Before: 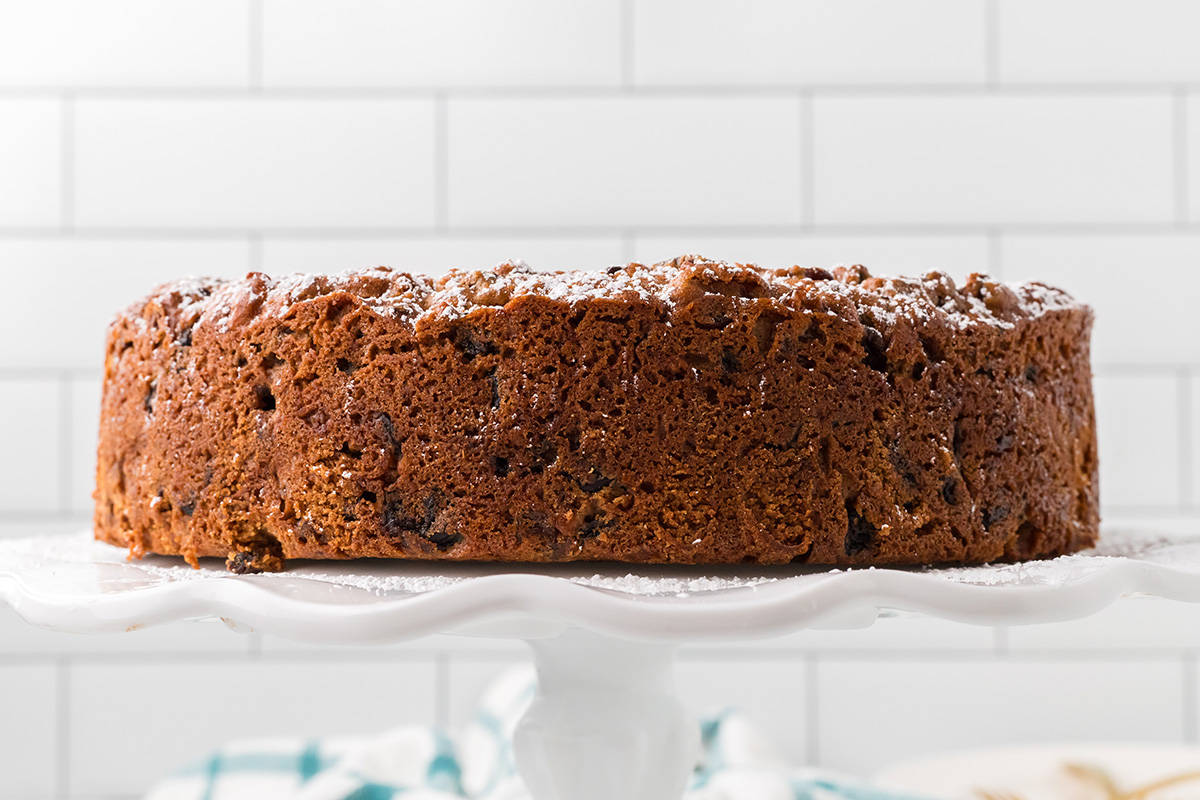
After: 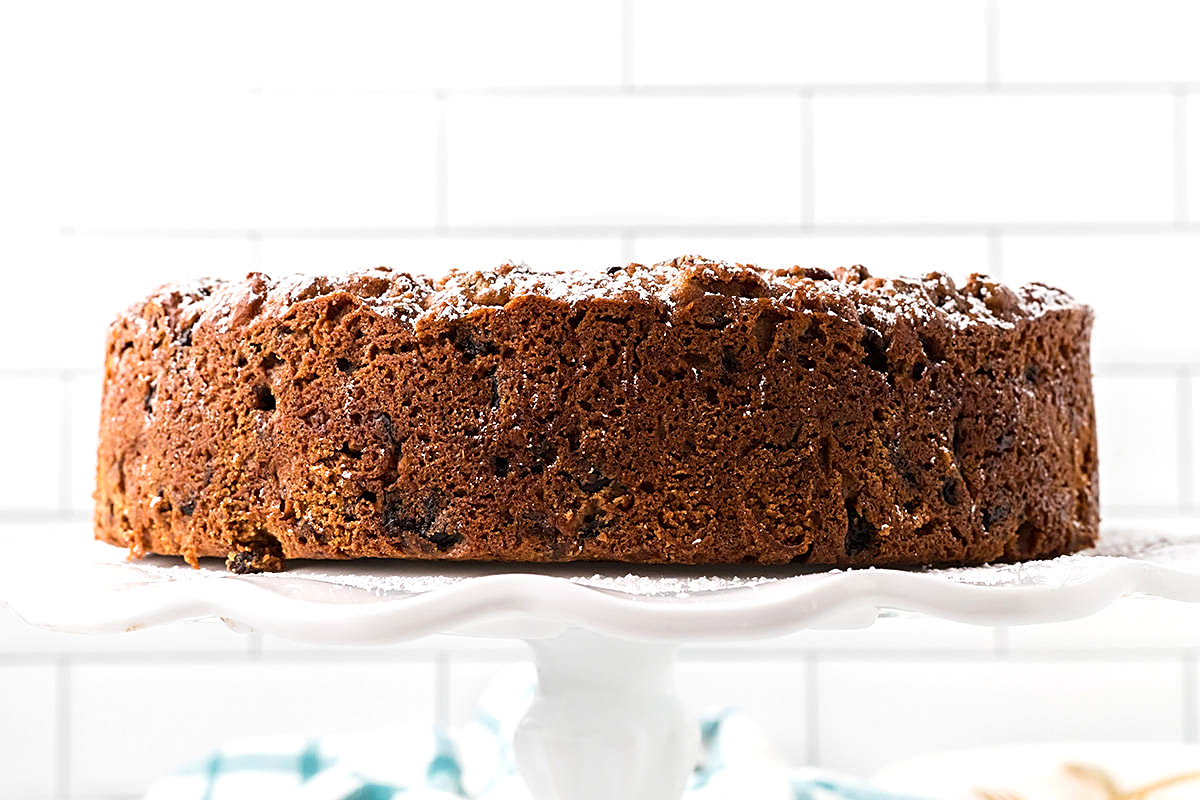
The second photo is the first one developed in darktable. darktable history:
exposure: compensate highlight preservation false
sharpen: on, module defaults
tone equalizer: -8 EV -0.438 EV, -7 EV -0.355 EV, -6 EV -0.36 EV, -5 EV -0.238 EV, -3 EV 0.216 EV, -2 EV 0.356 EV, -1 EV 0.365 EV, +0 EV 0.432 EV, edges refinement/feathering 500, mask exposure compensation -1.57 EV, preserve details no
